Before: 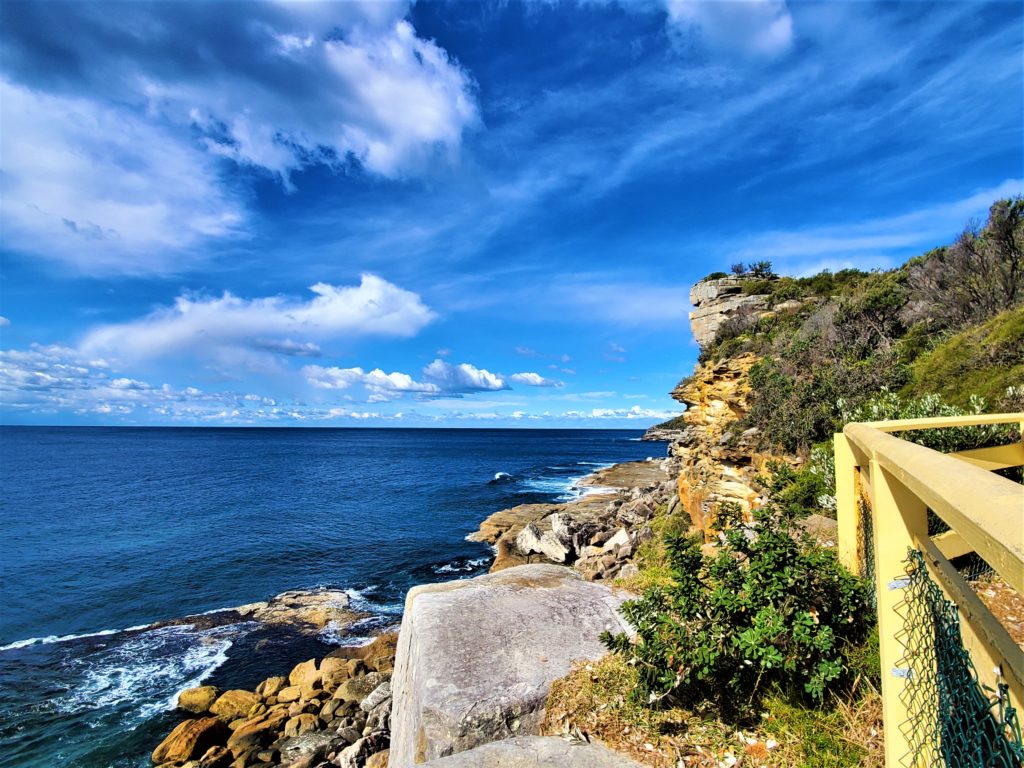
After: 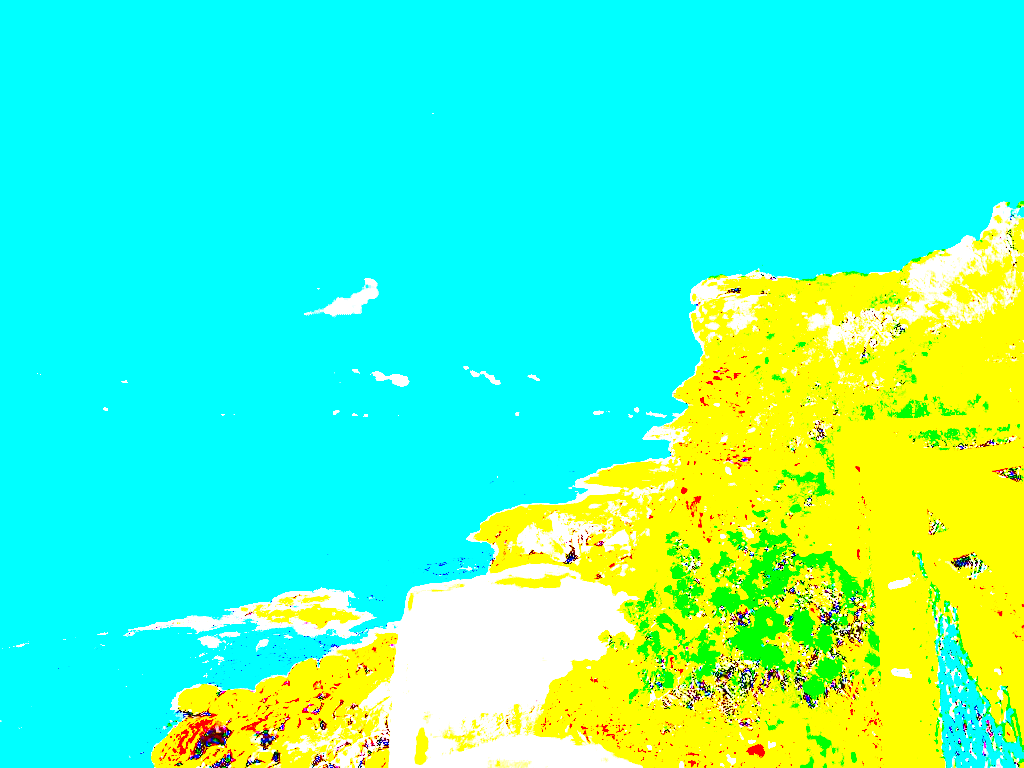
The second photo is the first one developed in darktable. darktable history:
contrast brightness saturation: contrast 0.772, brightness -0.987, saturation 0.988
exposure: exposure 7.902 EV, compensate exposure bias true, compensate highlight preservation false
